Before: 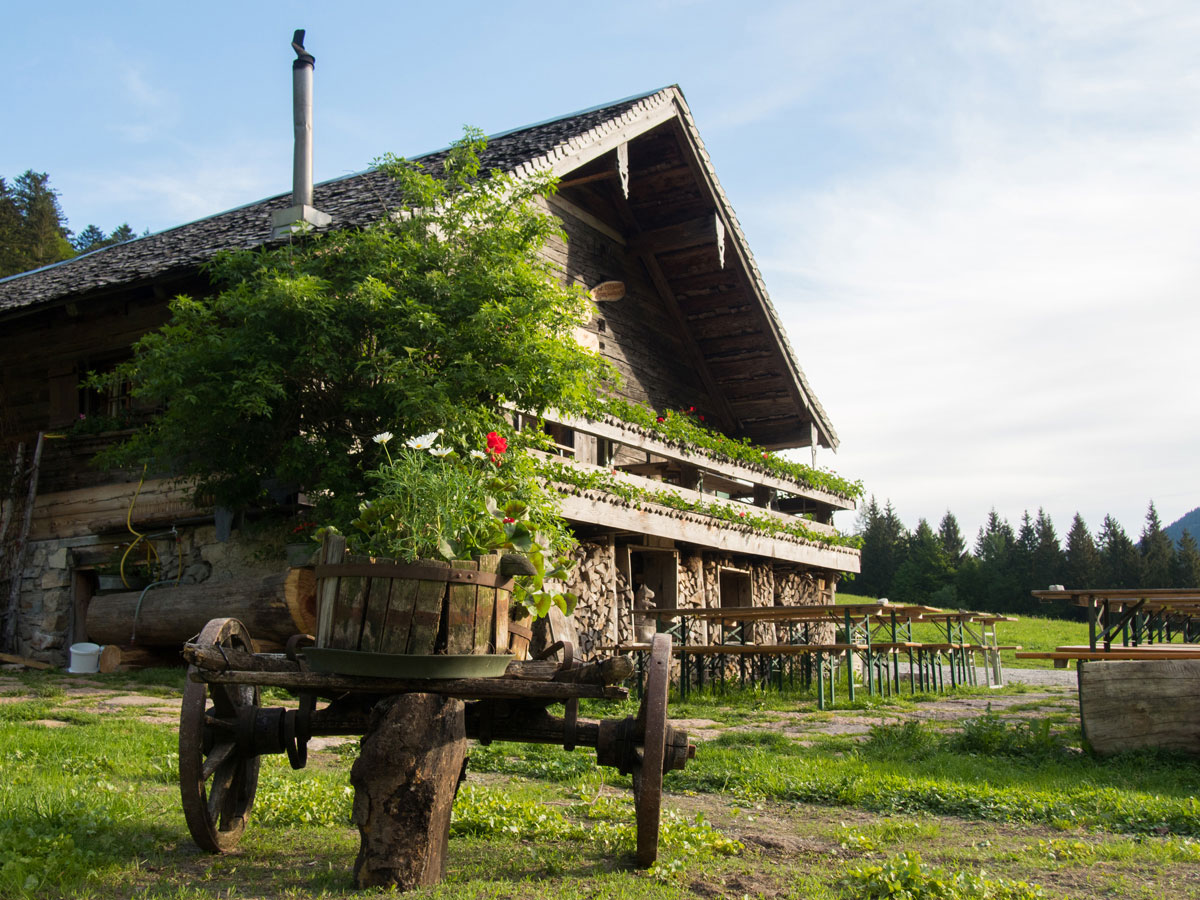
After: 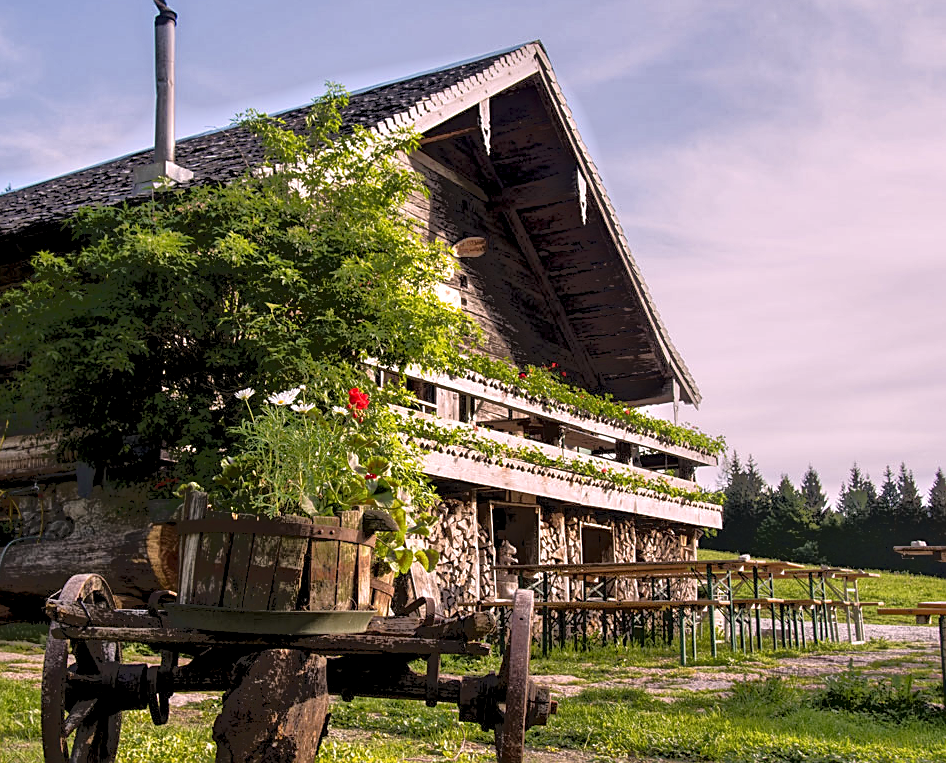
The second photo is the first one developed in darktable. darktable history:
crop: left 11.548%, top 4.948%, right 9.555%, bottom 10.217%
shadows and highlights: shadows 3.14, highlights -16.05, soften with gaussian
tone equalizer: -7 EV -0.616 EV, -6 EV 1.03 EV, -5 EV -0.46 EV, -4 EV 0.454 EV, -3 EV 0.407 EV, -2 EV 0.148 EV, -1 EV -0.175 EV, +0 EV -0.393 EV
color calibration: output R [1.063, -0.012, -0.003, 0], output B [-0.079, 0.047, 1, 0], gray › normalize channels true, illuminant as shot in camera, x 0.358, y 0.373, temperature 4628.91 K, gamut compression 0.017
local contrast: highlights 100%, shadows 100%, detail 199%, midtone range 0.2
sharpen: on, module defaults
